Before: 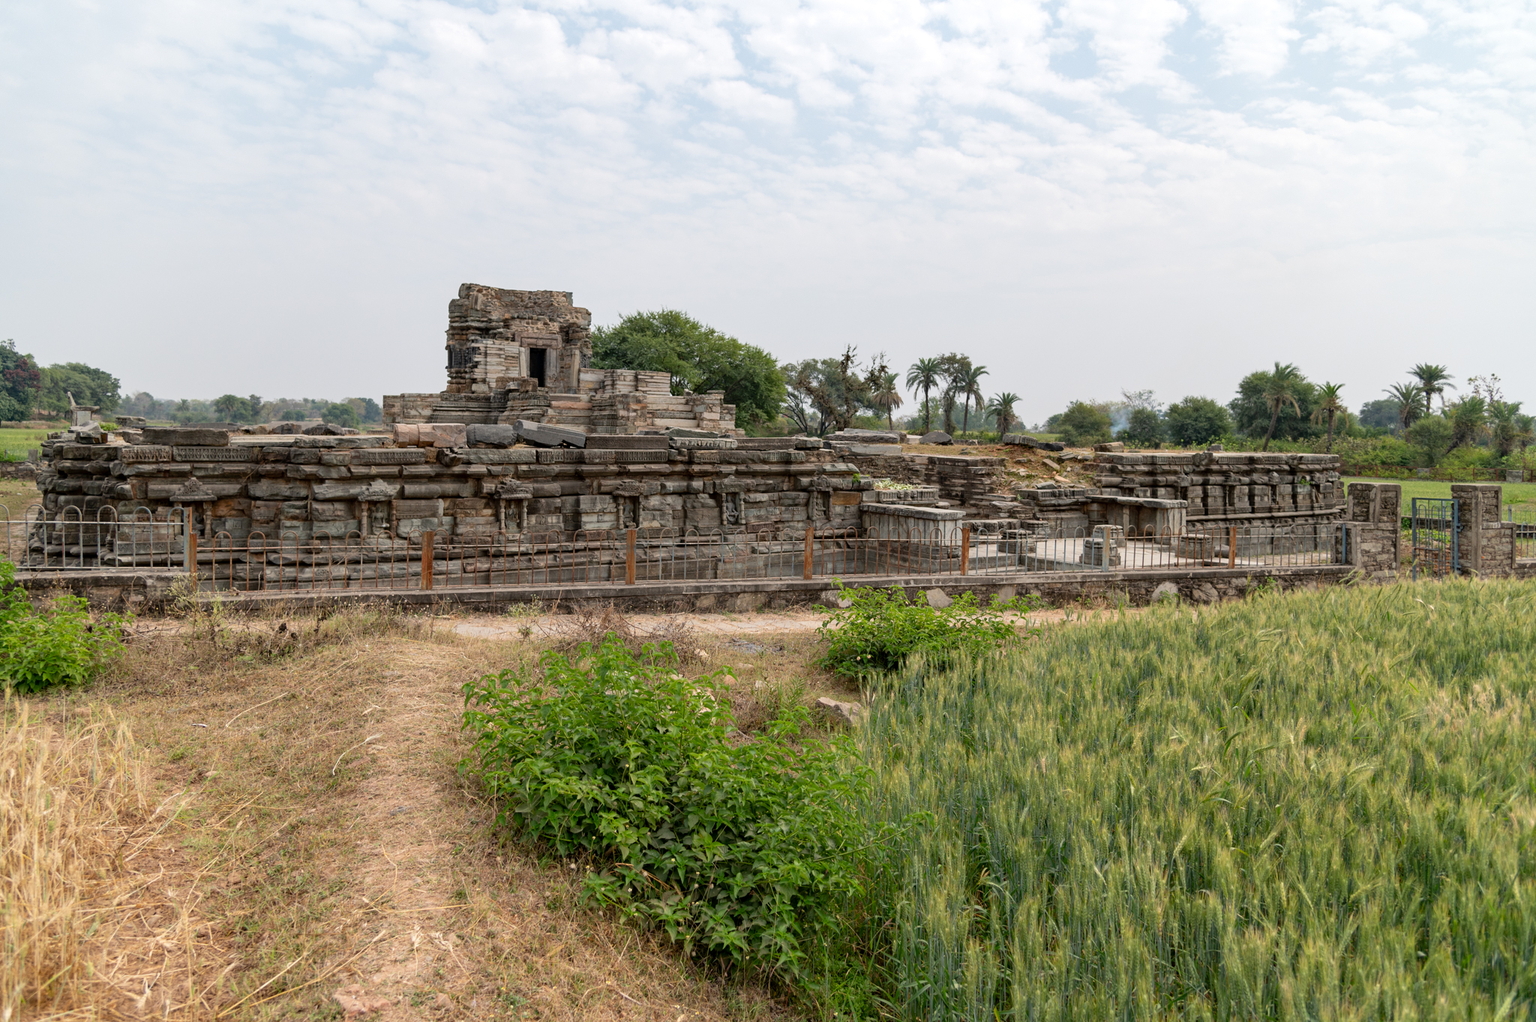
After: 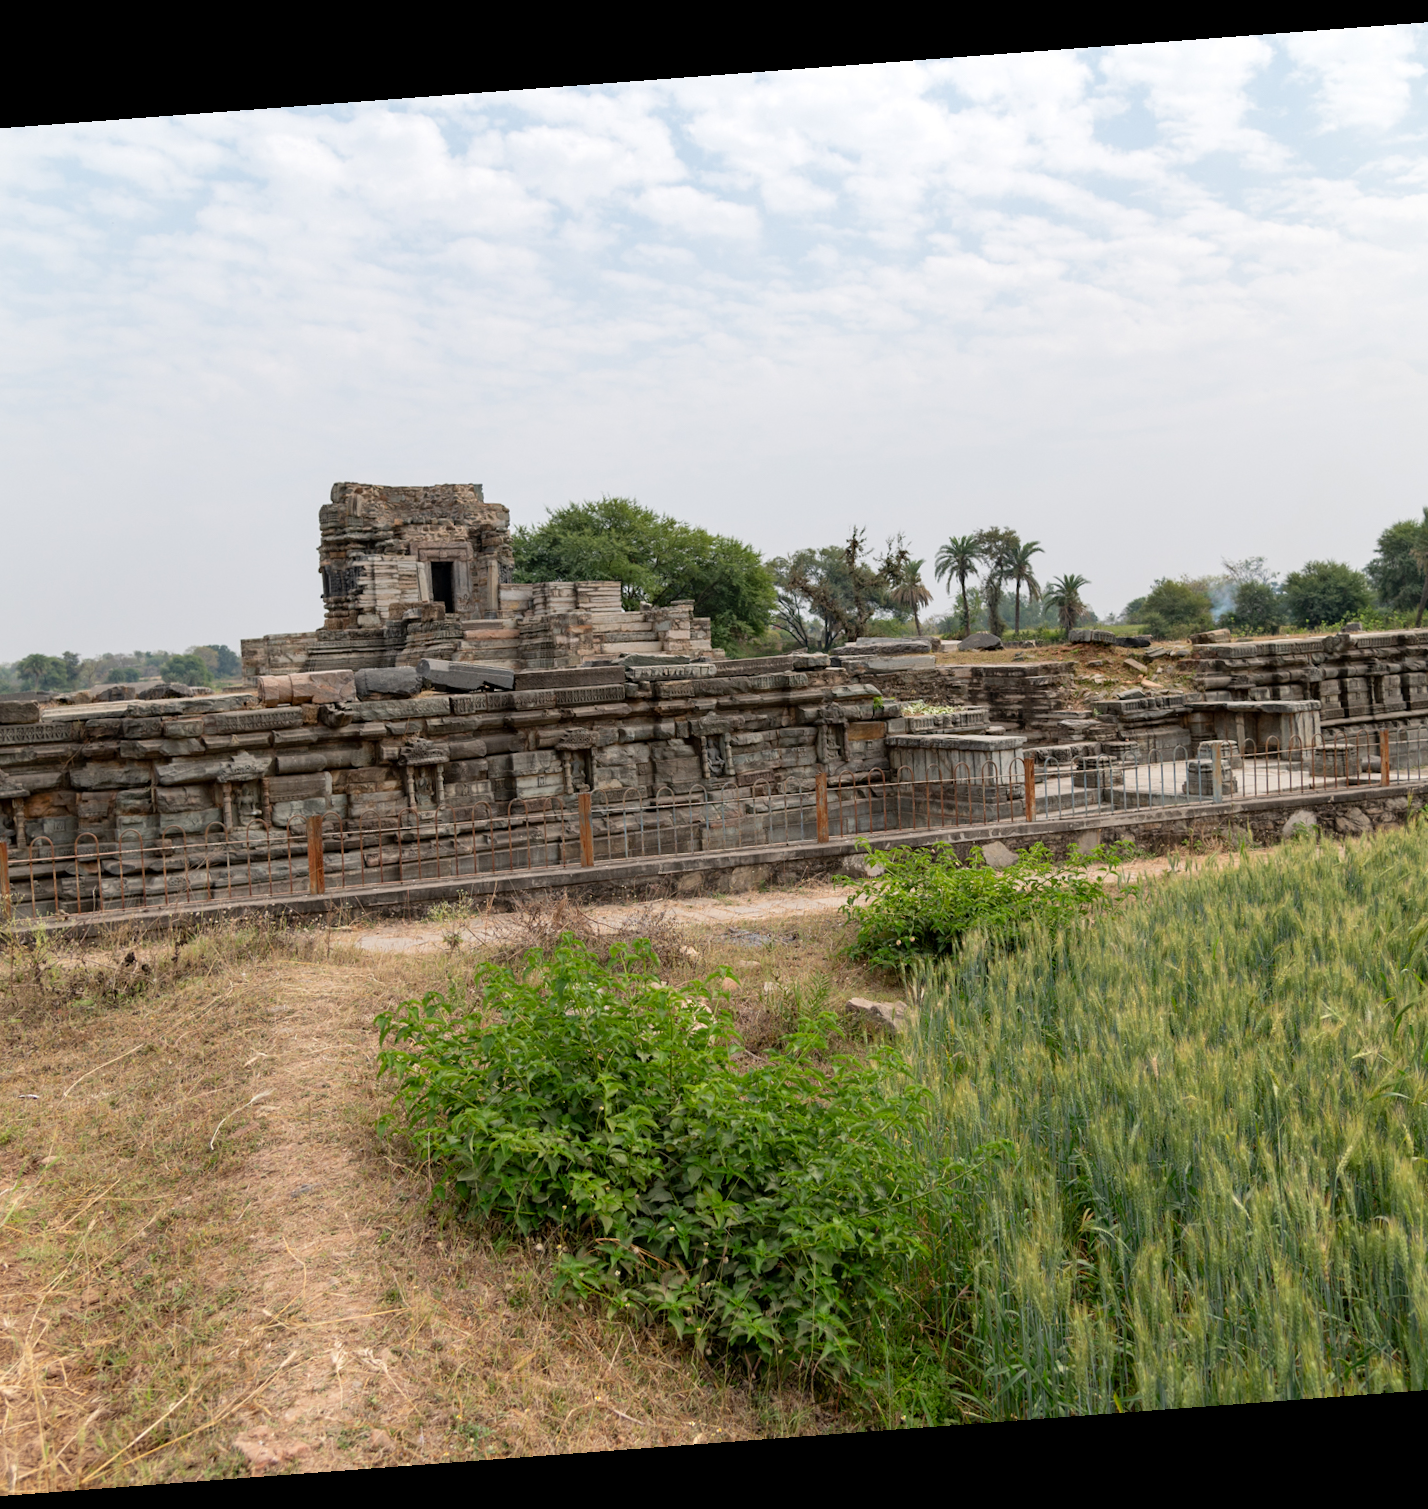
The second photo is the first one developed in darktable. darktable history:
crop and rotate: left 14.385%, right 18.948%
rotate and perspective: rotation -4.25°, automatic cropping off
